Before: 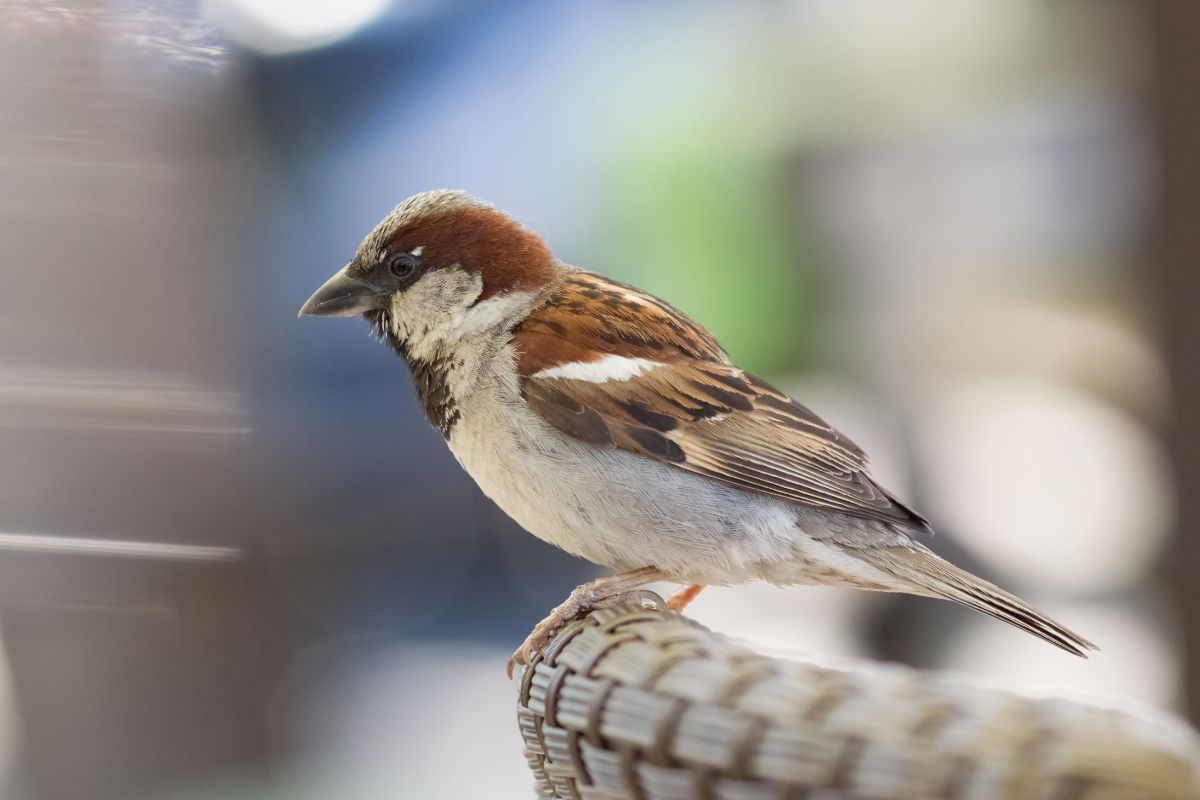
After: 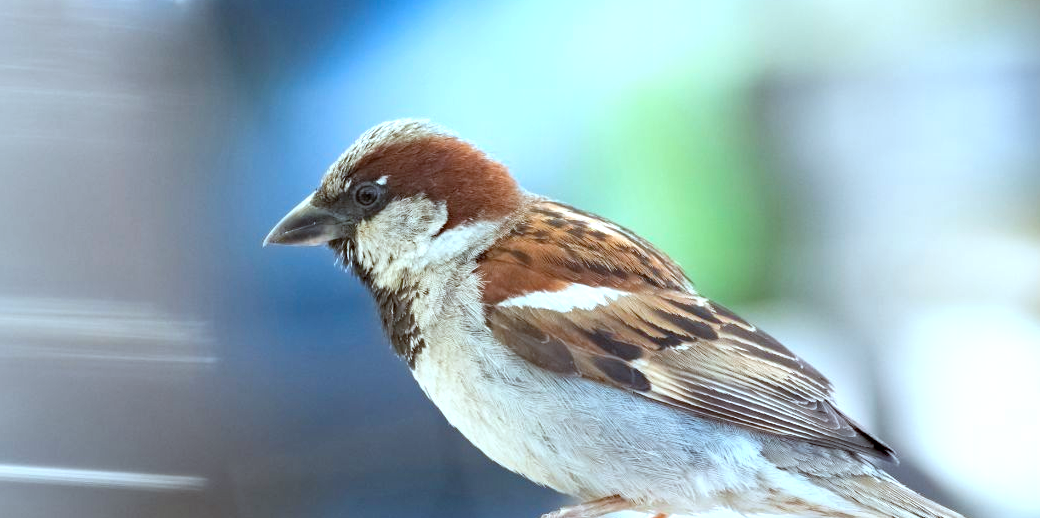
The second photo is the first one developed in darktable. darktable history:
exposure: black level correction 0, exposure 0.7 EV, compensate highlight preservation false
color correction: highlights a* -10.48, highlights b* -19.58
crop: left 2.934%, top 8.935%, right 9.63%, bottom 26.23%
haze removal: compatibility mode true, adaptive false
